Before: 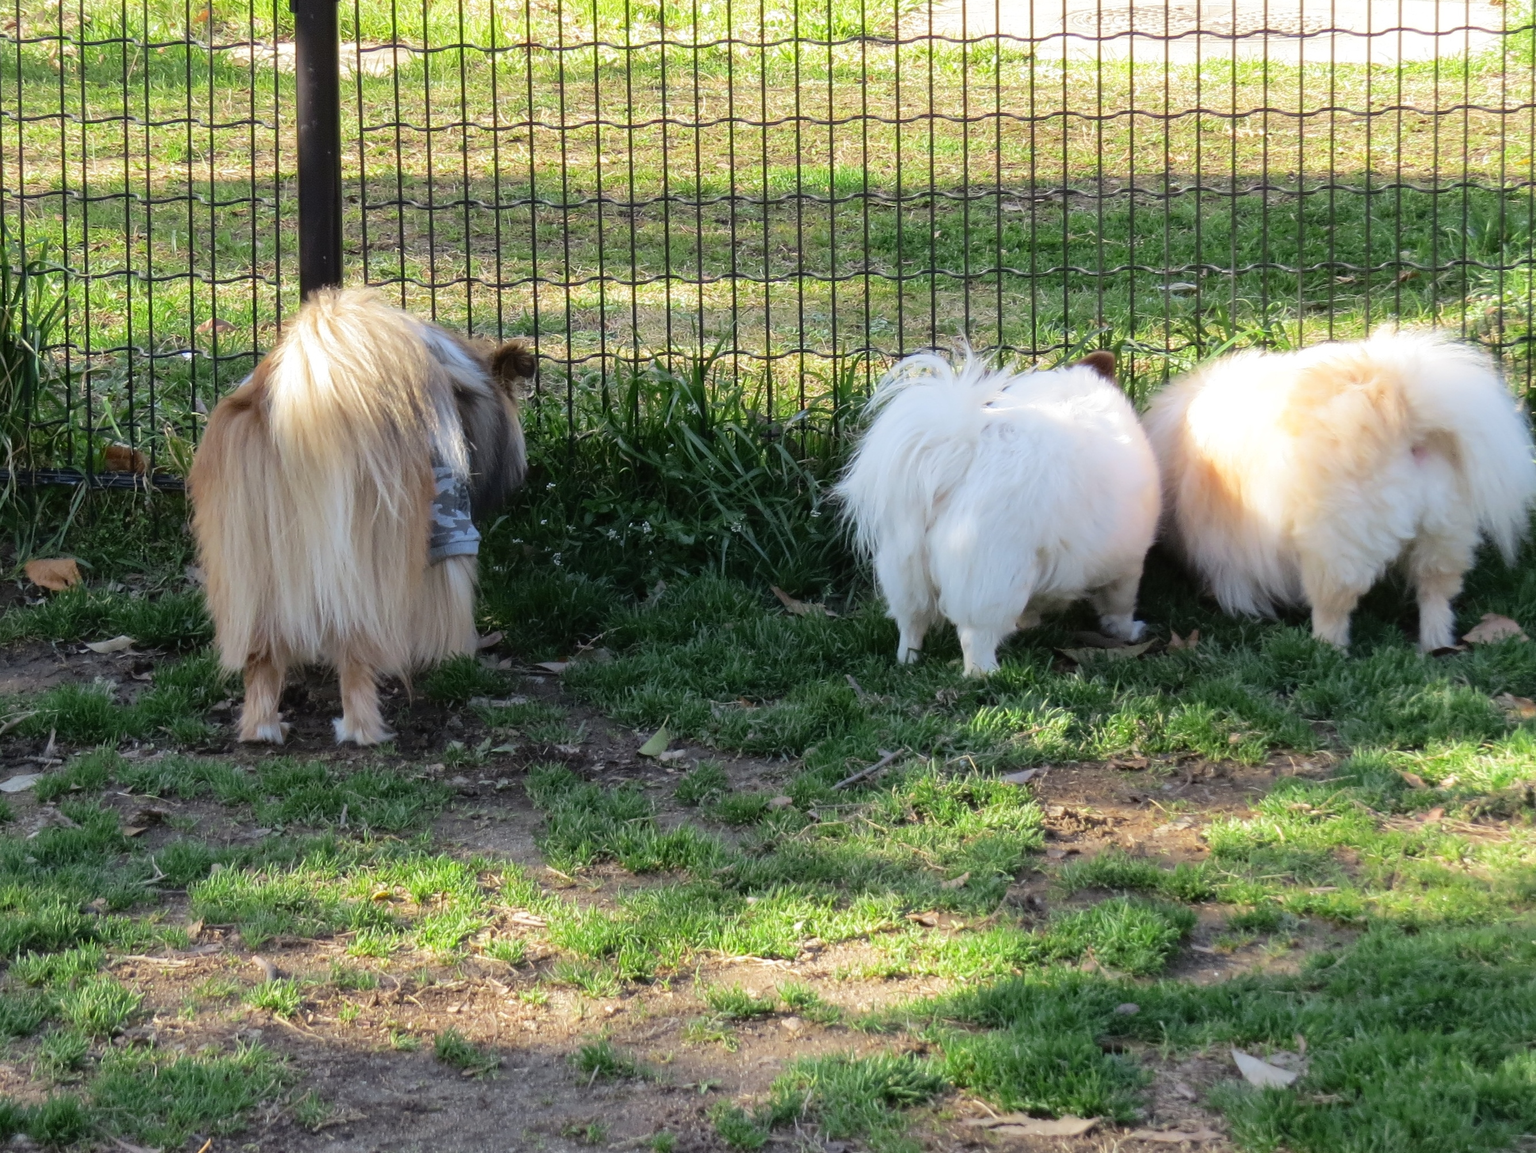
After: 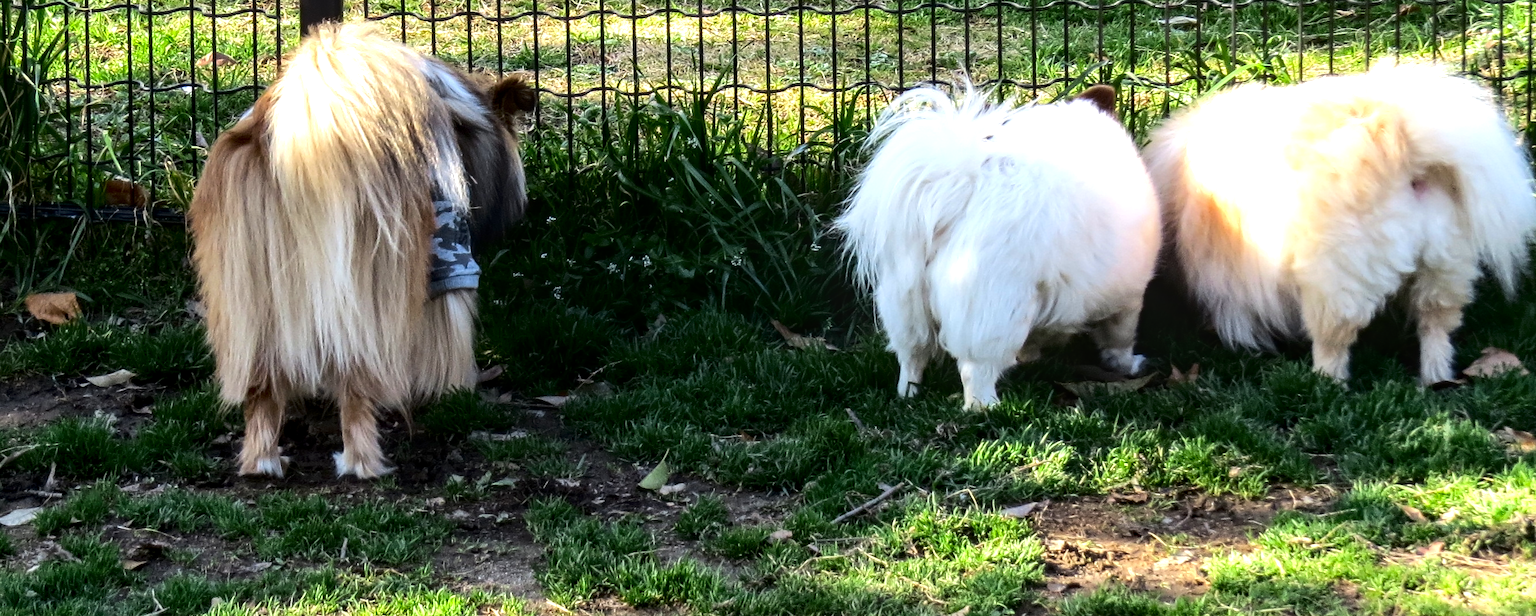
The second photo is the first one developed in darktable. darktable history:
crop and rotate: top 23.134%, bottom 23.331%
contrast brightness saturation: contrast 0.12, brightness -0.119, saturation 0.201
local contrast: detail 130%
tone equalizer: -8 EV -0.762 EV, -7 EV -0.7 EV, -6 EV -0.624 EV, -5 EV -0.42 EV, -3 EV 0.385 EV, -2 EV 0.6 EV, -1 EV 0.68 EV, +0 EV 0.749 EV, edges refinement/feathering 500, mask exposure compensation -1.57 EV, preserve details no
